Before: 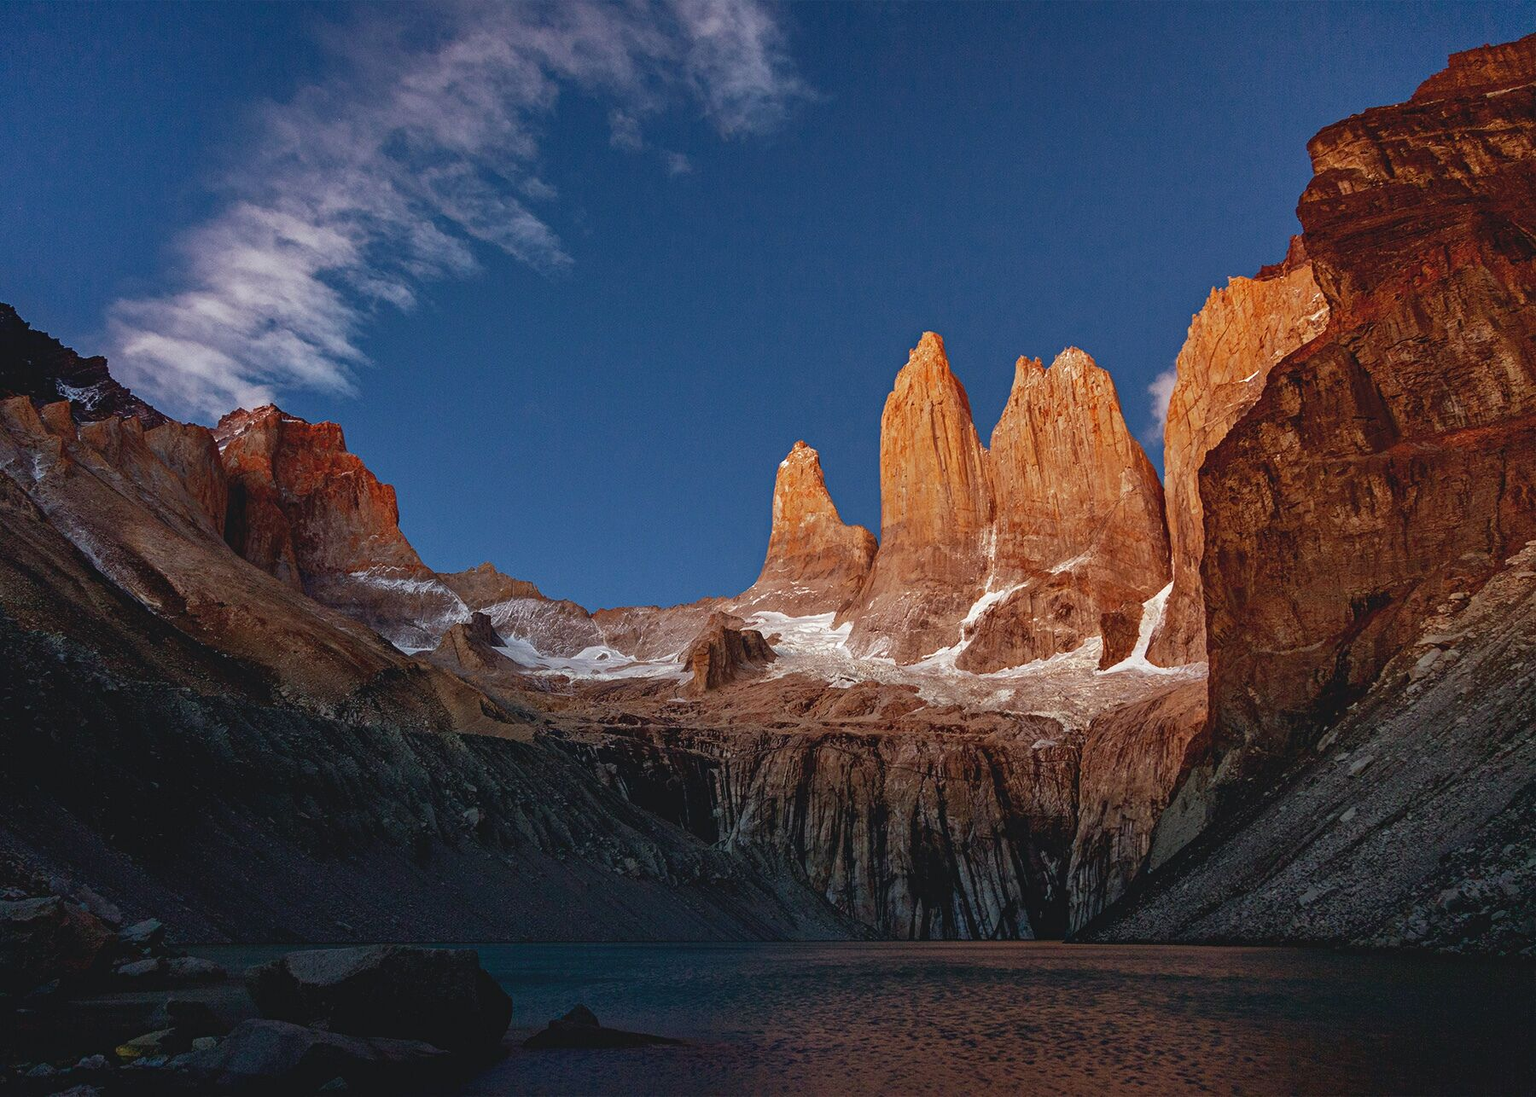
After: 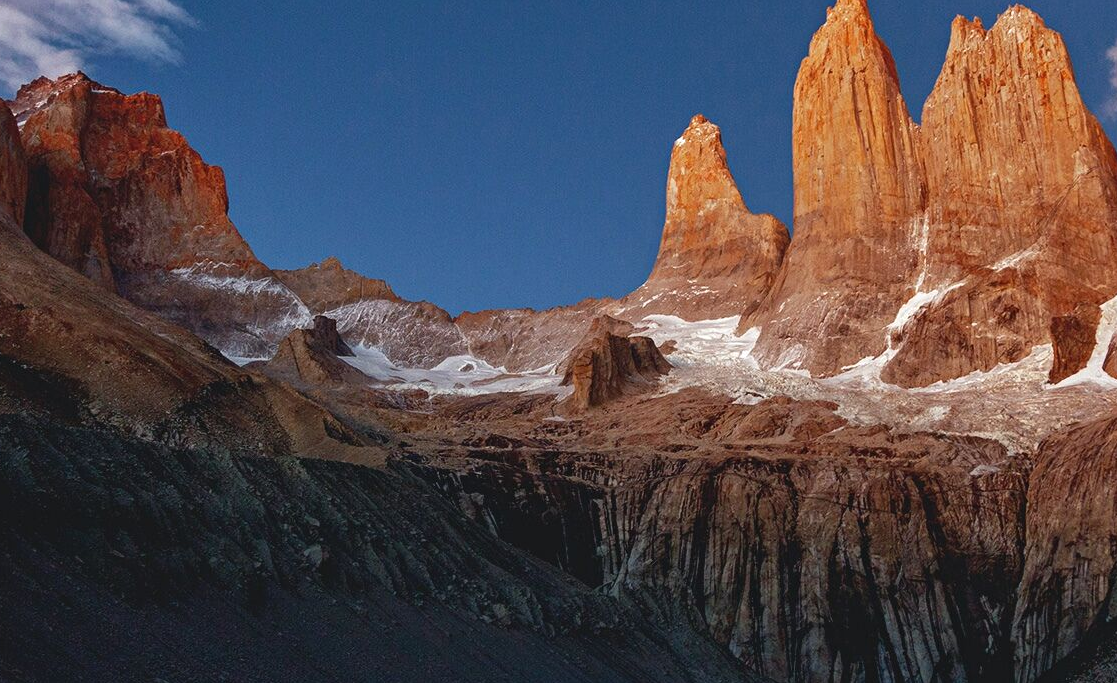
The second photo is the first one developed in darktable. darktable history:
crop: left 13.312%, top 31.28%, right 24.627%, bottom 15.582%
exposure: exposure 0.078 EV, compensate highlight preservation false
